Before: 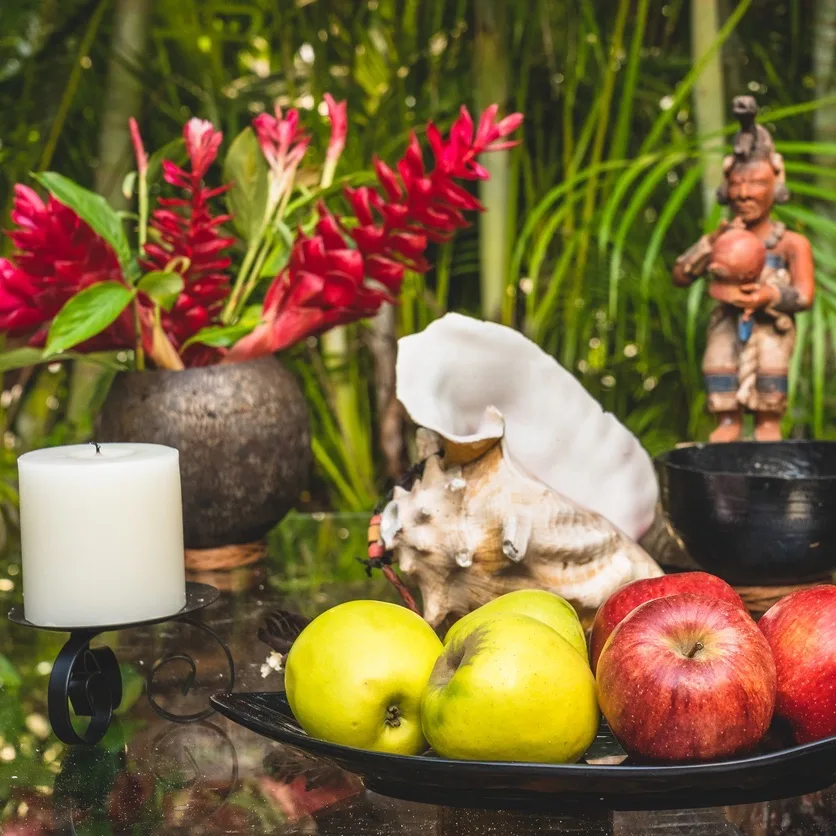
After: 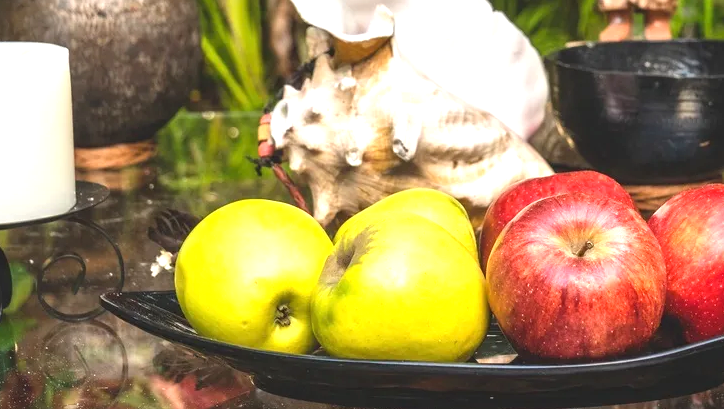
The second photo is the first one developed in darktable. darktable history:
crop and rotate: left 13.306%, top 48.129%, bottom 2.928%
exposure: black level correction 0, exposure 0.7 EV, compensate exposure bias true, compensate highlight preservation false
